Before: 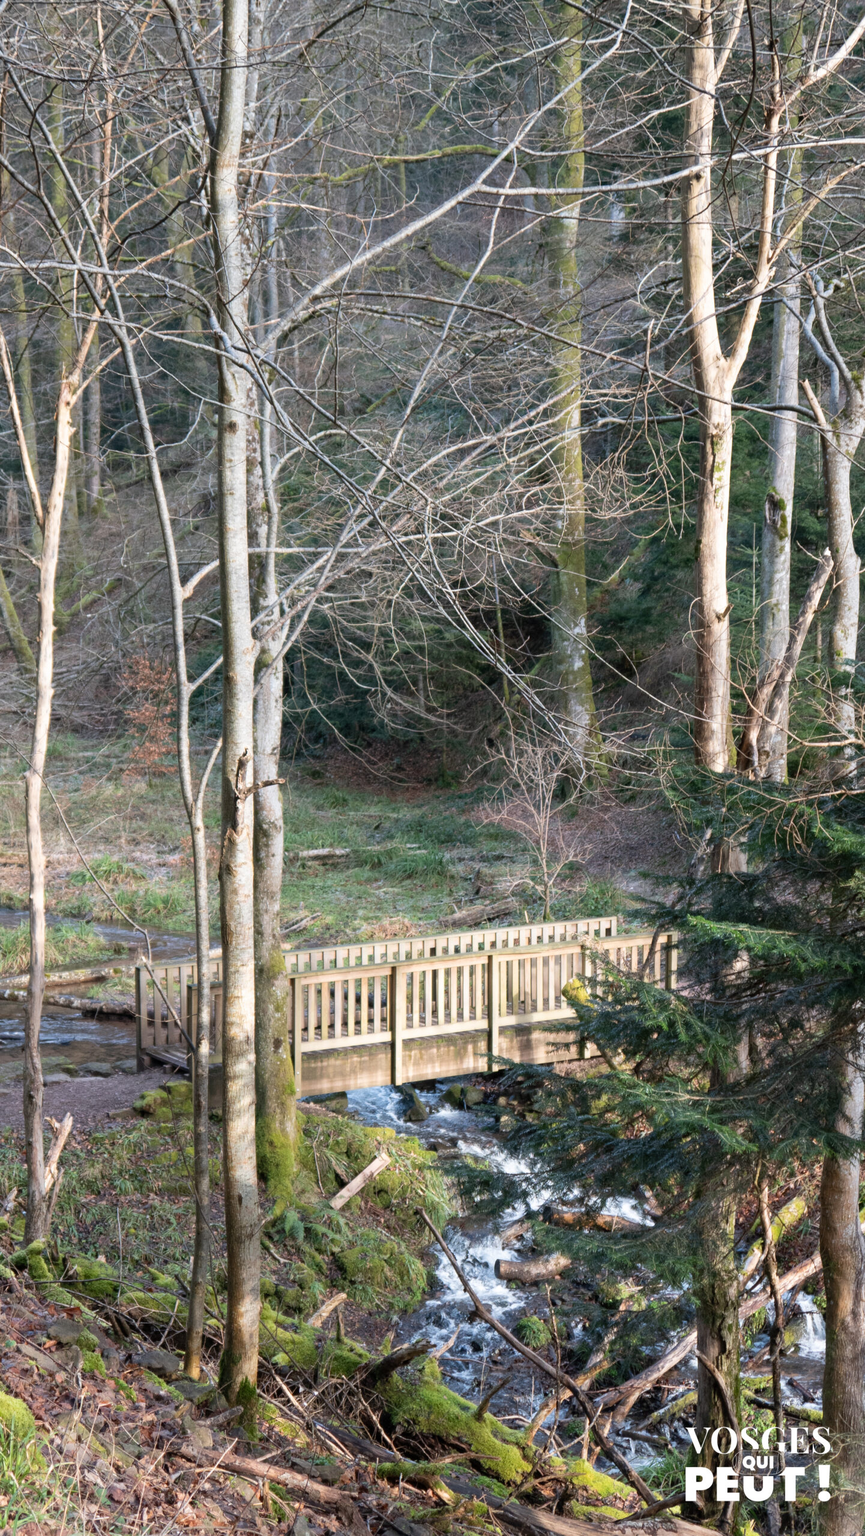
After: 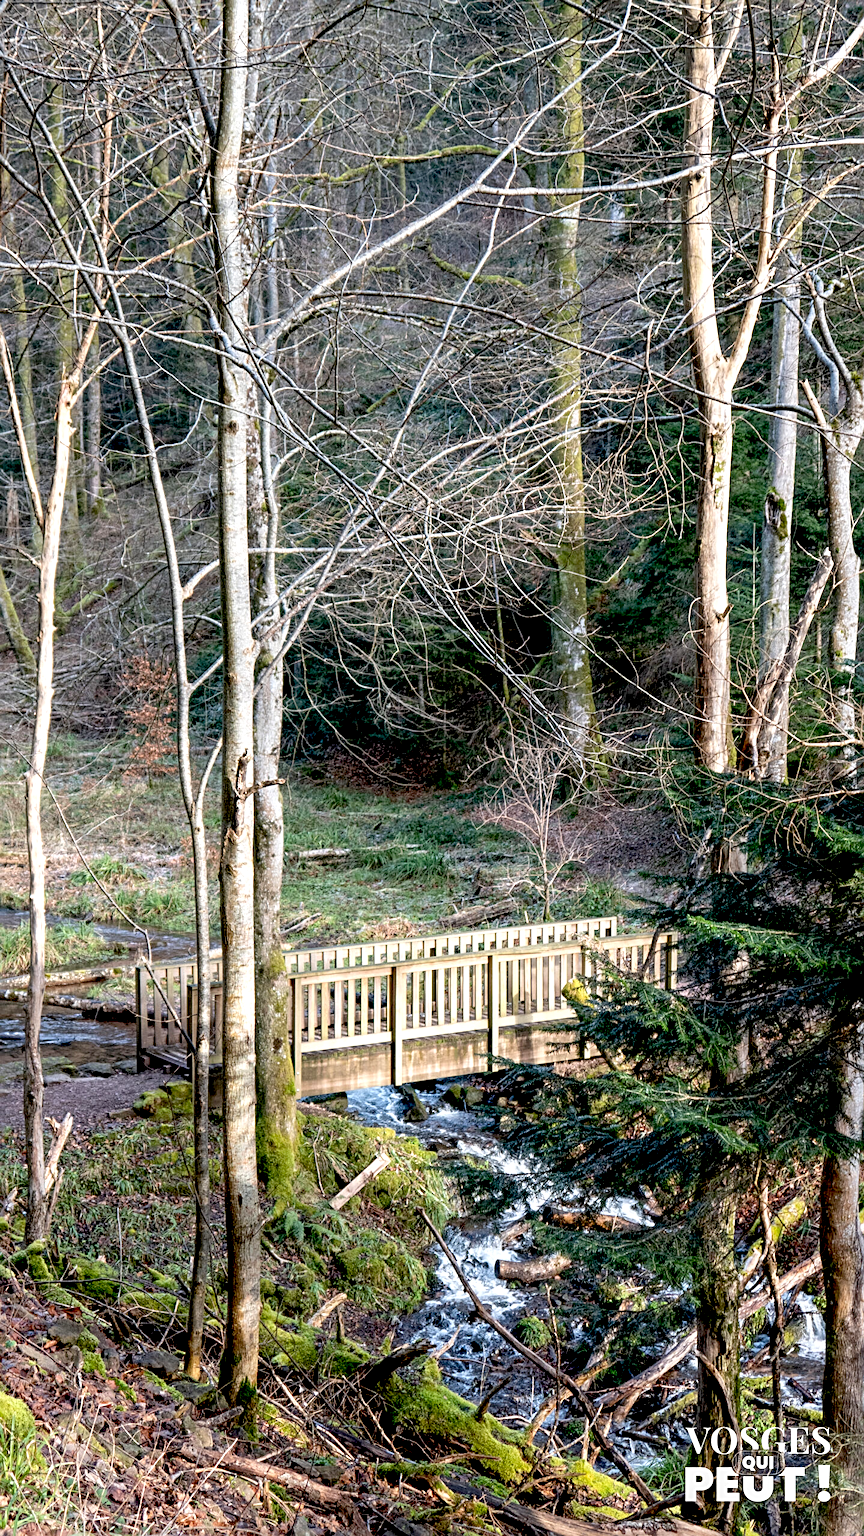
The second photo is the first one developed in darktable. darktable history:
local contrast: on, module defaults
exposure: black level correction 0.031, exposure 0.304 EV, compensate highlight preservation false
sharpen: radius 3.119
